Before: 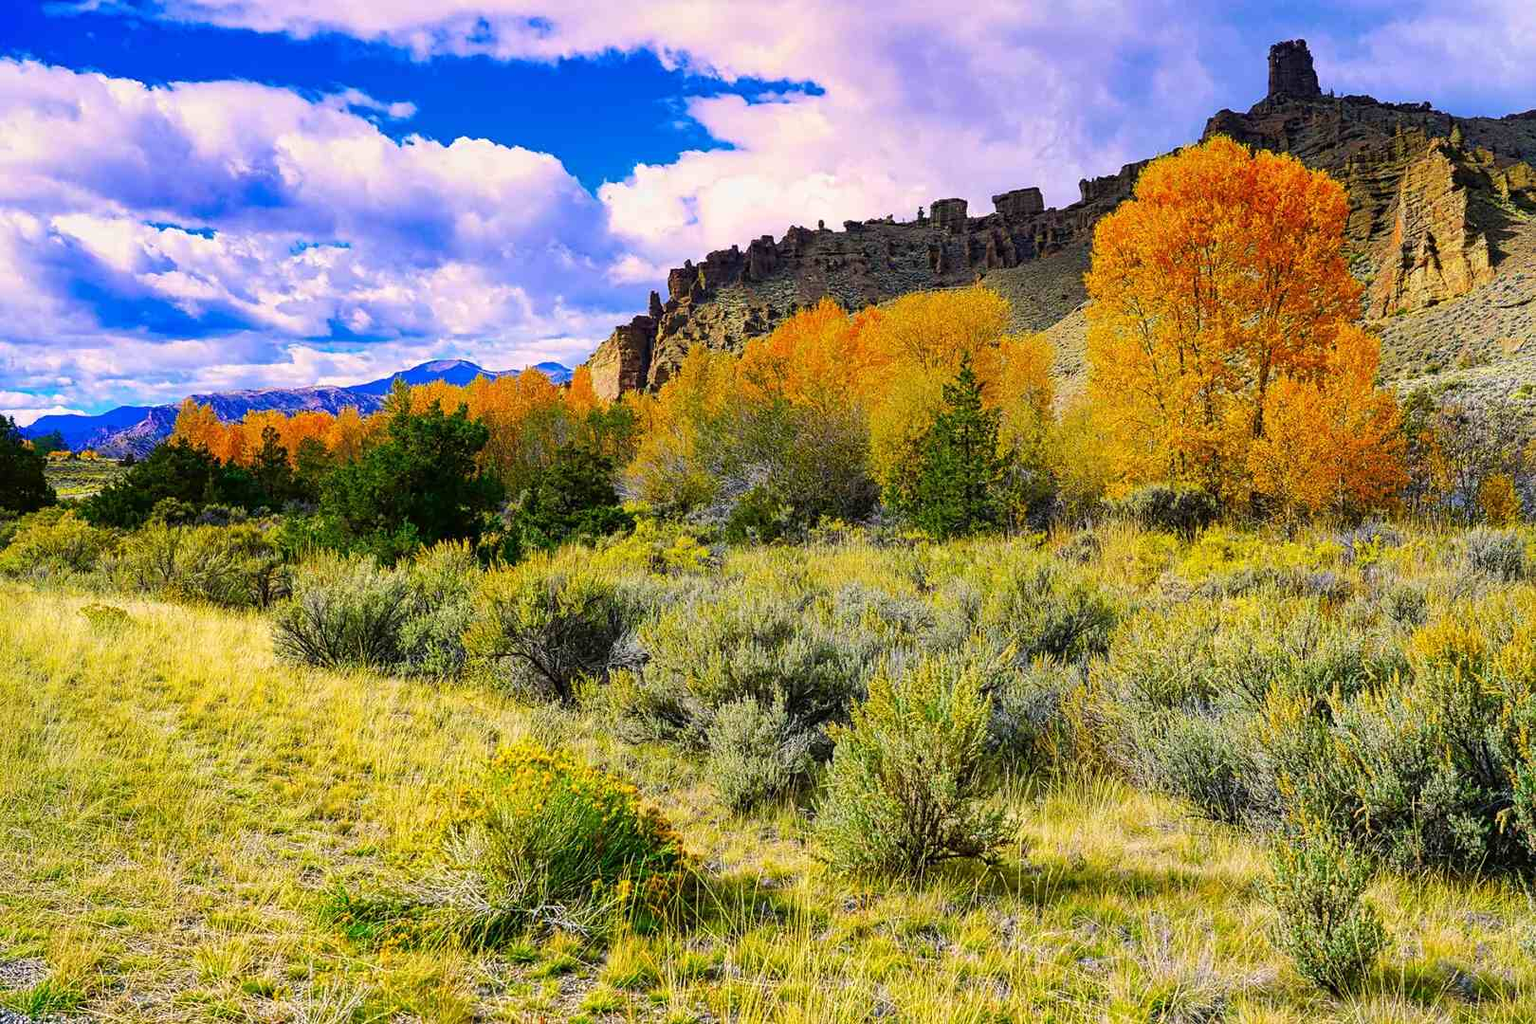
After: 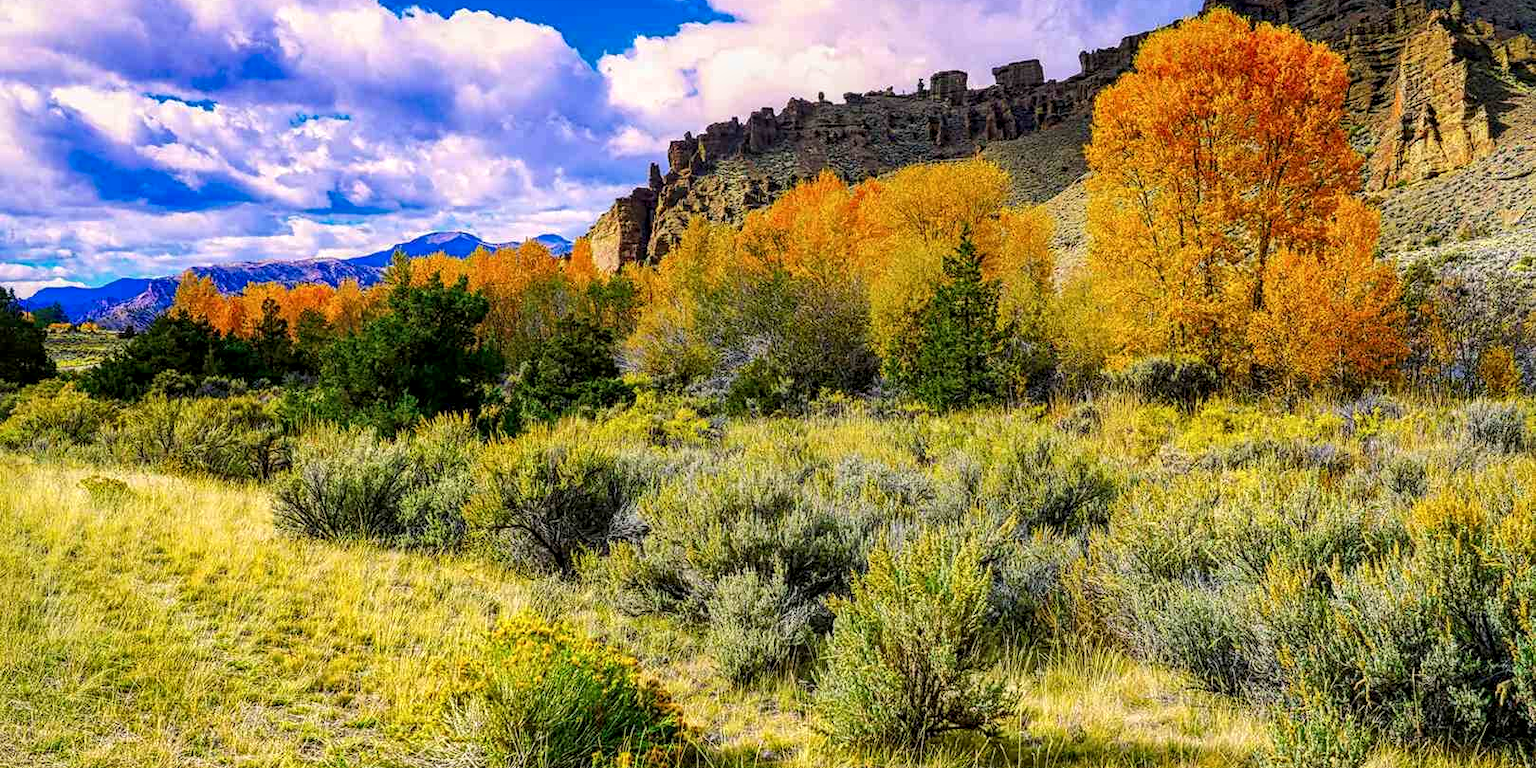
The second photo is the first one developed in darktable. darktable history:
local contrast: highlights 35%, detail 135%
crop and rotate: top 12.5%, bottom 12.5%
